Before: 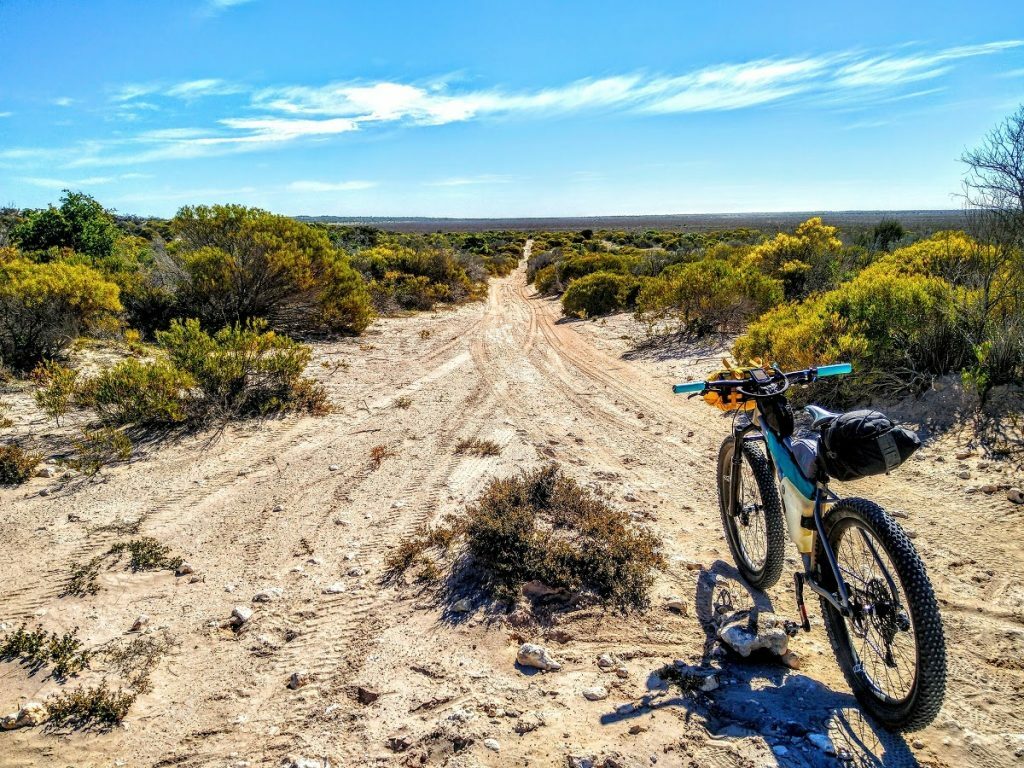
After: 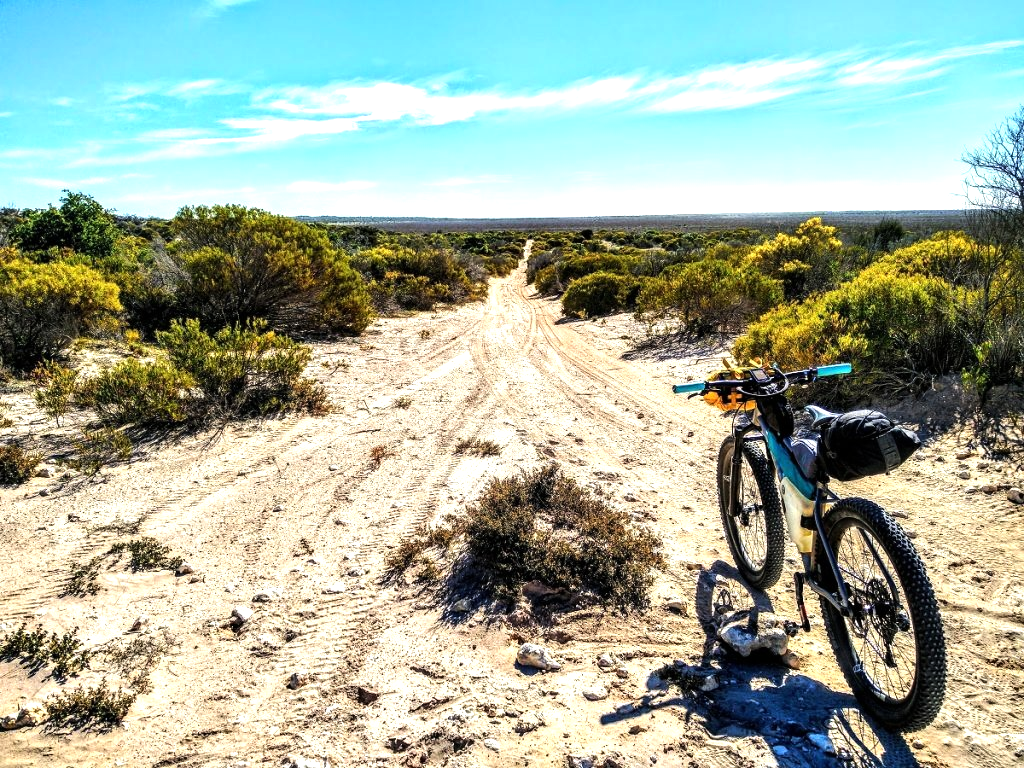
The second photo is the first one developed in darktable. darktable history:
tone equalizer: -8 EV -0.721 EV, -7 EV -0.669 EV, -6 EV -0.602 EV, -5 EV -0.395 EV, -3 EV 0.402 EV, -2 EV 0.6 EV, -1 EV 0.692 EV, +0 EV 0.747 EV, edges refinement/feathering 500, mask exposure compensation -1.57 EV, preserve details no
